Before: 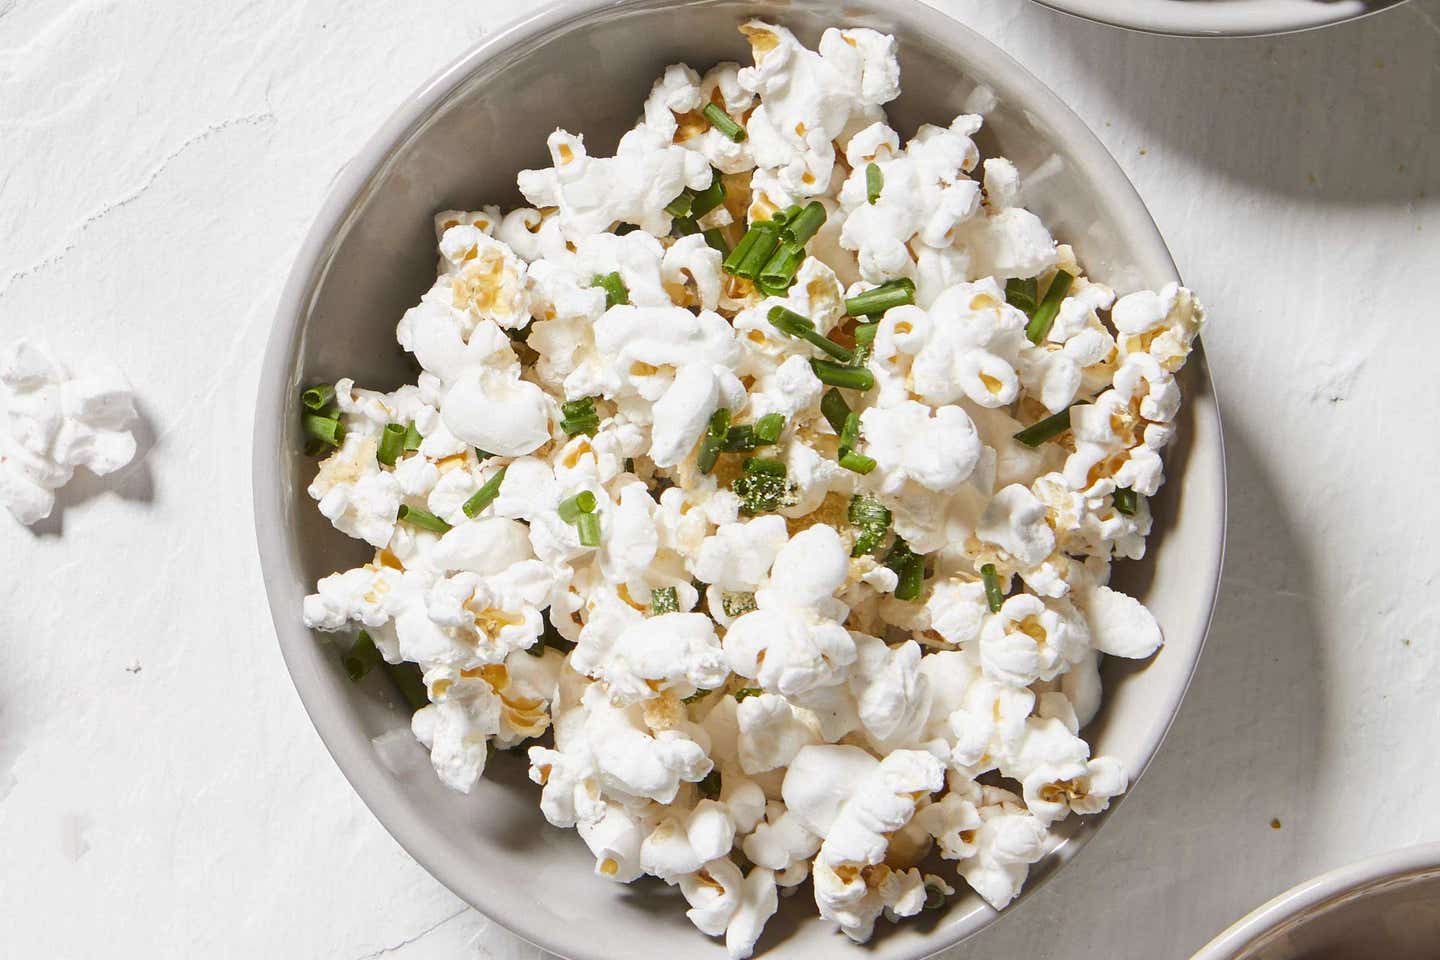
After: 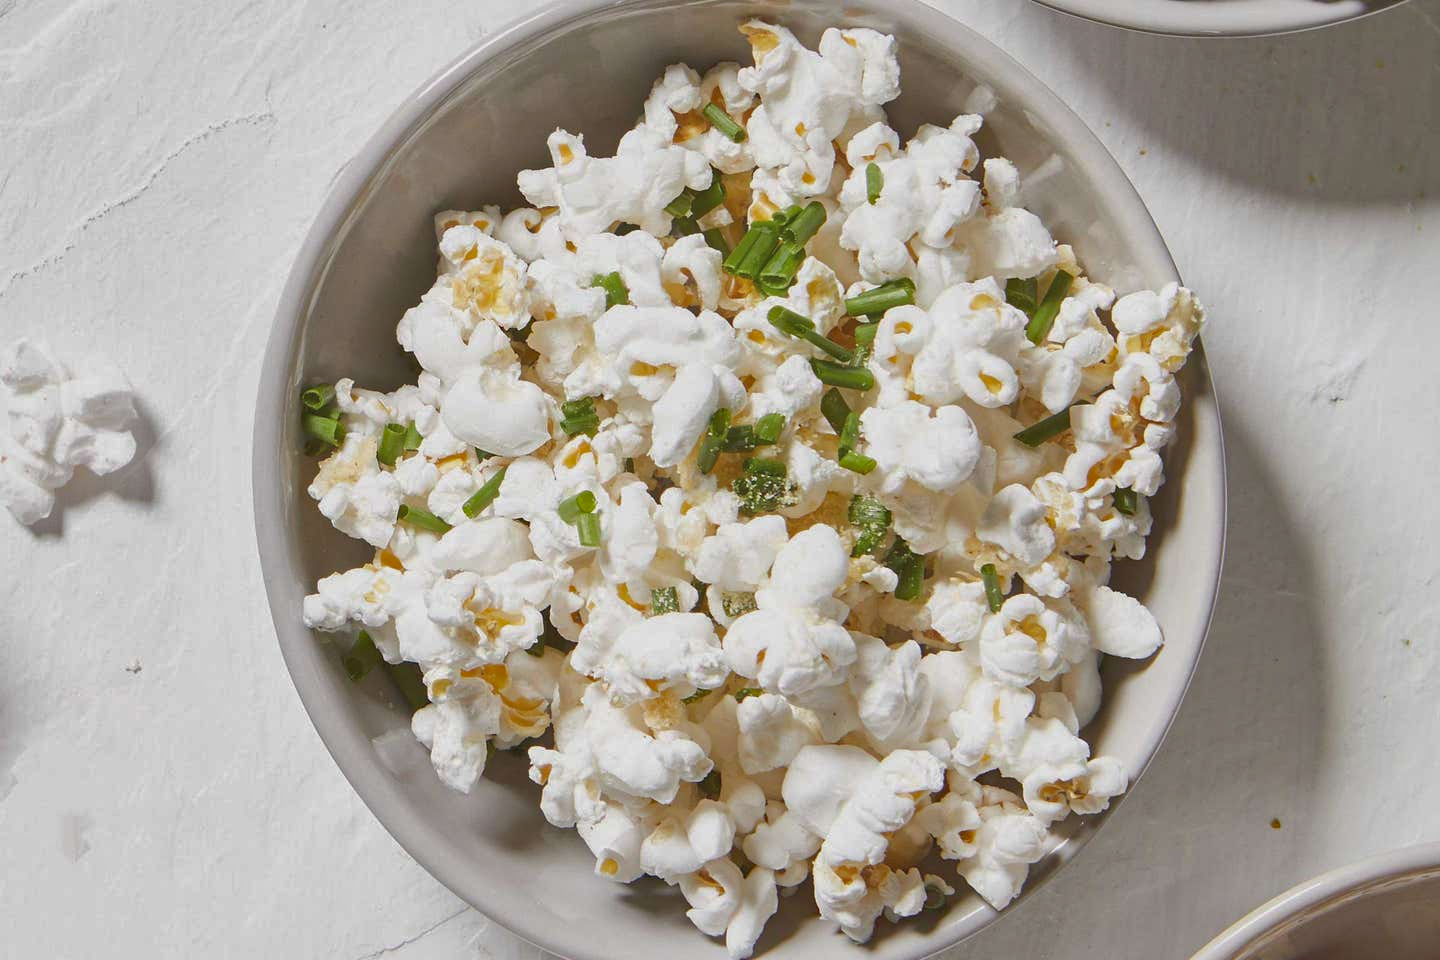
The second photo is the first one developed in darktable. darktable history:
haze removal: compatibility mode true, adaptive false
shadows and highlights: on, module defaults
contrast brightness saturation: contrast -0.1, saturation -0.1
